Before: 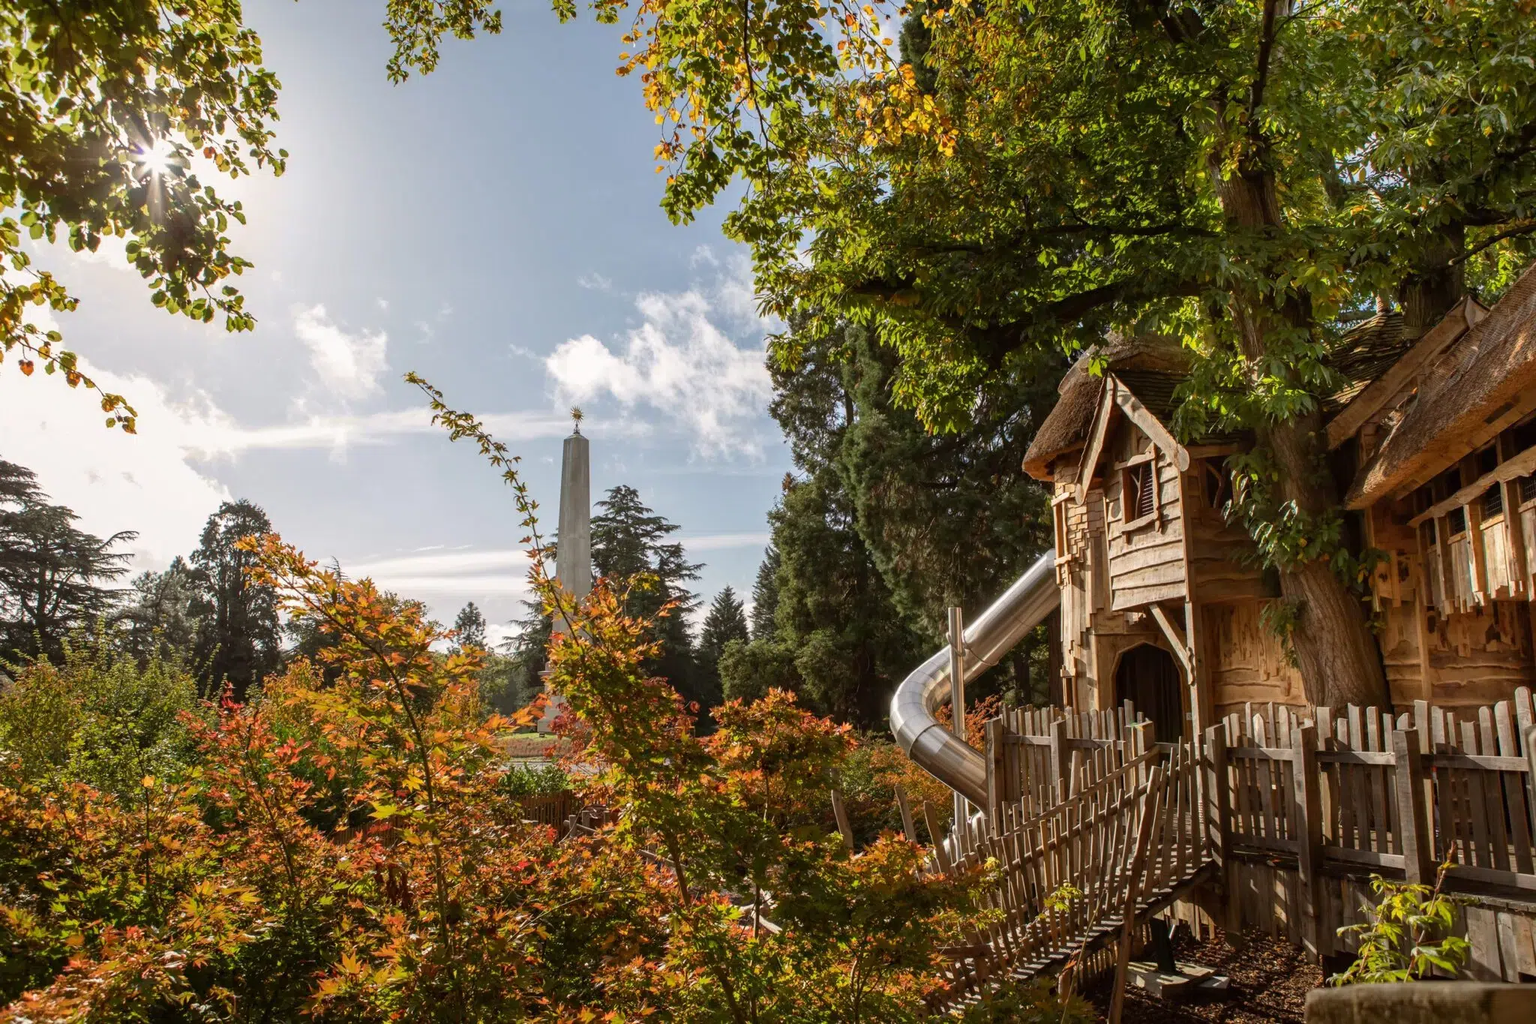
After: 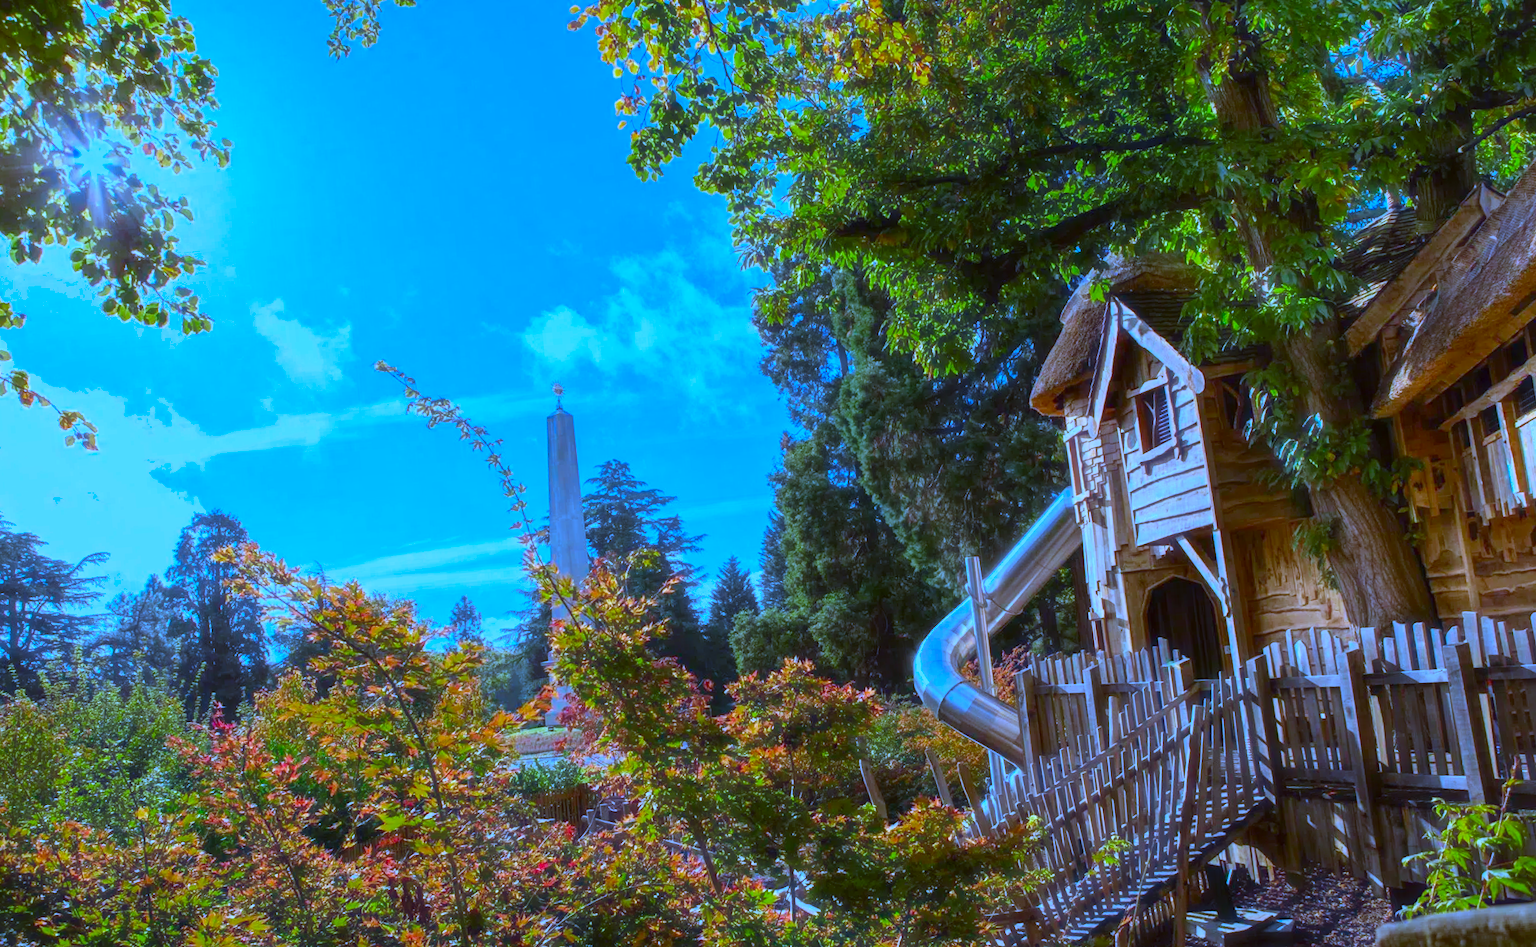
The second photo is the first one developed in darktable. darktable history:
rotate and perspective: rotation -5°, crop left 0.05, crop right 0.952, crop top 0.11, crop bottom 0.89
exposure: black level correction 0, exposure 0.5 EV, compensate exposure bias true, compensate highlight preservation false
color balance rgb: perceptual saturation grading › global saturation 20%, global vibrance 10%
shadows and highlights: shadows 62.66, white point adjustment 0.37, highlights -34.44, compress 83.82%
haze removal: strength -0.1, adaptive false
white balance: red 0.766, blue 1.537
color zones: curves: ch0 [(0, 0.425) (0.143, 0.422) (0.286, 0.42) (0.429, 0.419) (0.571, 0.419) (0.714, 0.42) (0.857, 0.422) (1, 0.425)]; ch1 [(0, 0.666) (0.143, 0.669) (0.286, 0.671) (0.429, 0.67) (0.571, 0.67) (0.714, 0.67) (0.857, 0.67) (1, 0.666)]
